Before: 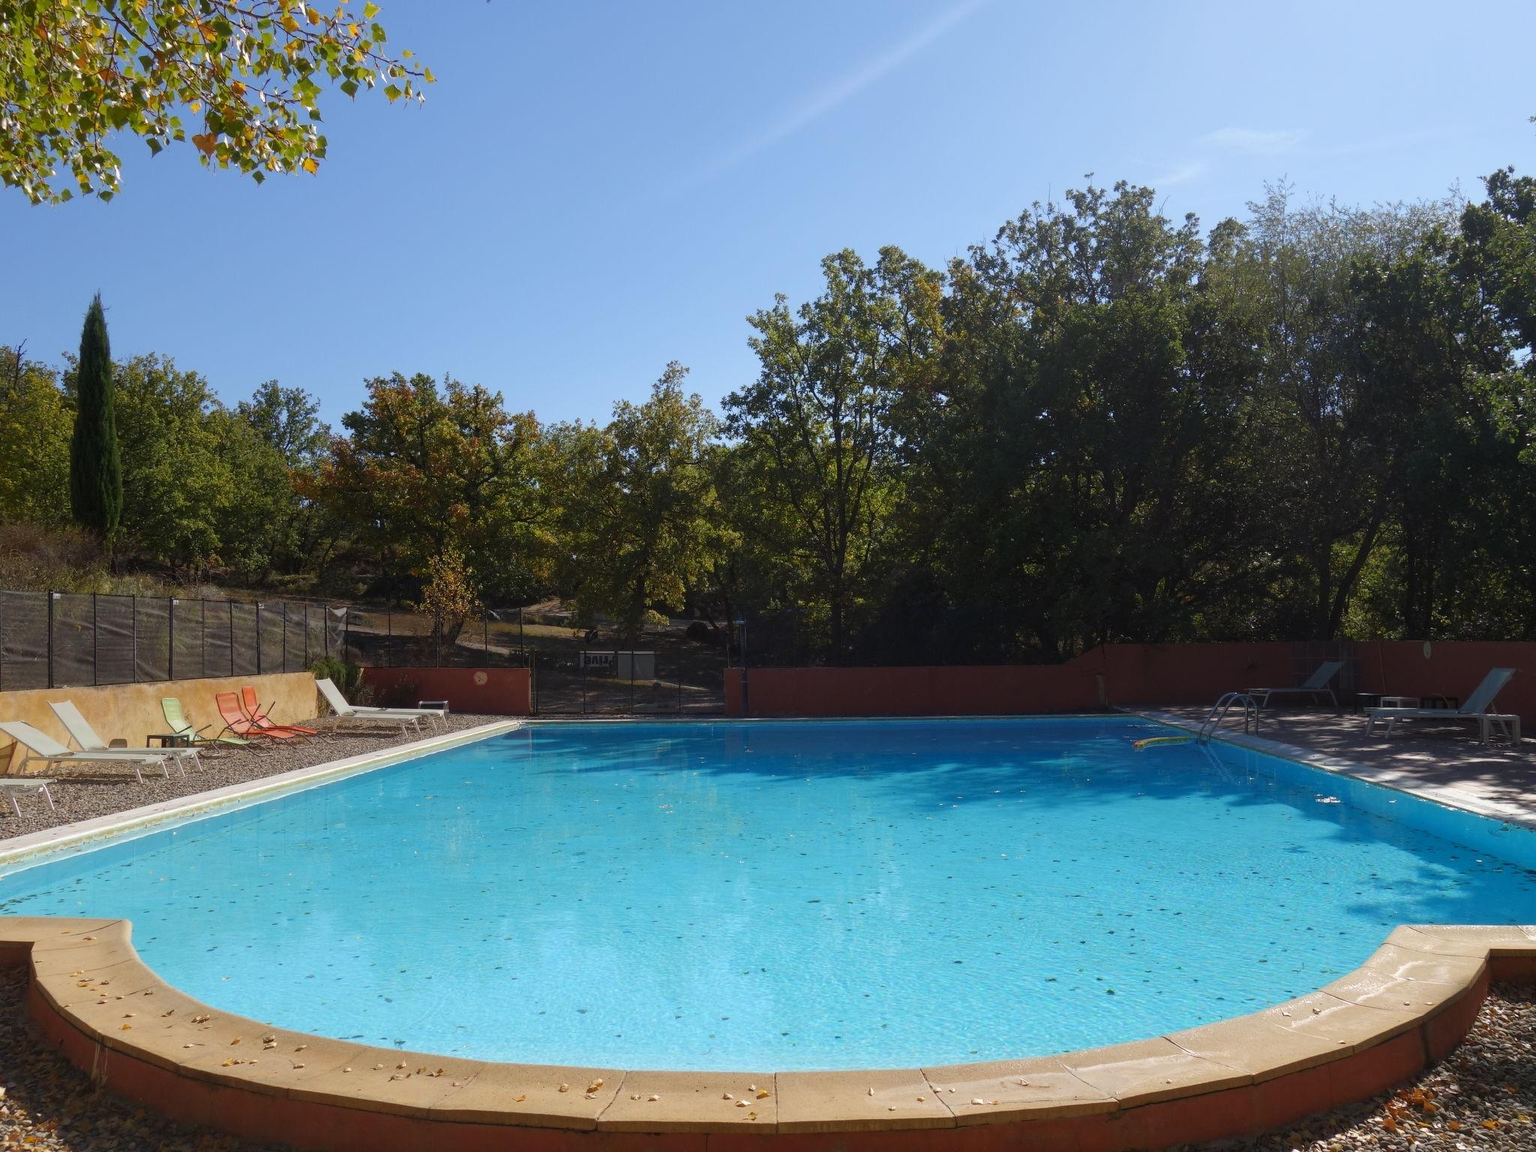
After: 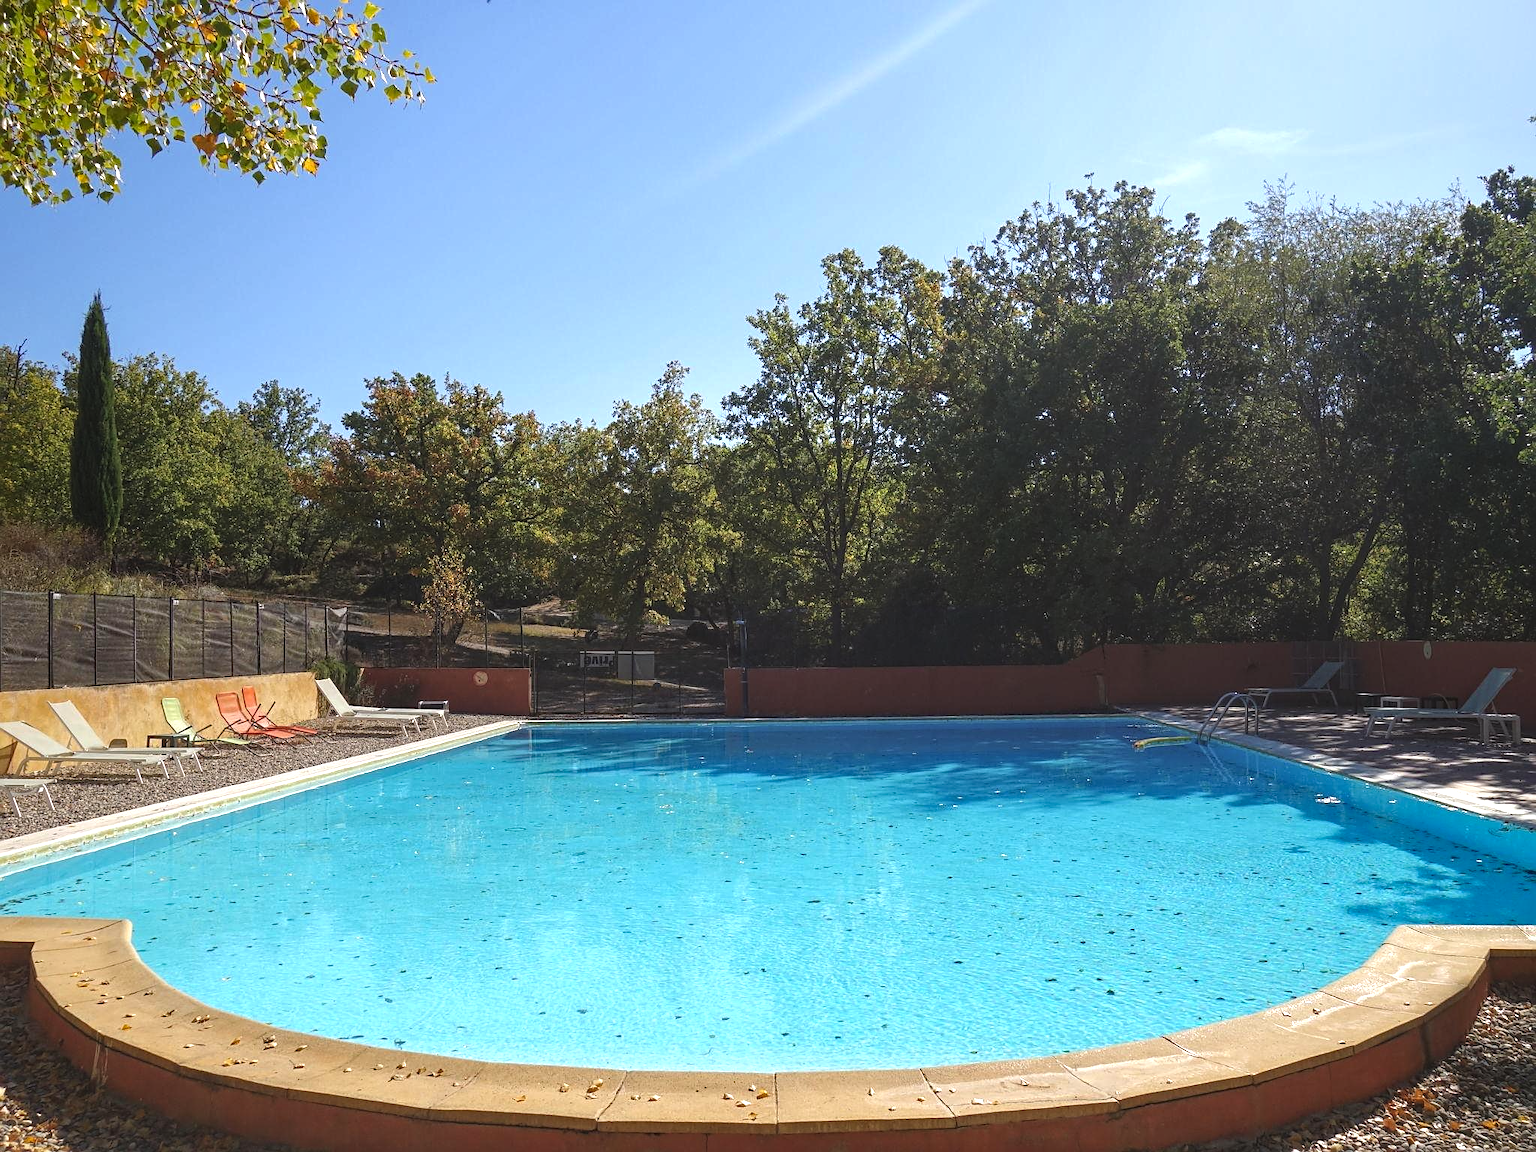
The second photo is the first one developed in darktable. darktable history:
exposure: black level correction -0.005, exposure 0.622 EV, compensate highlight preservation false
contrast brightness saturation: saturation -0.067
haze removal: compatibility mode true, adaptive false
sharpen: on, module defaults
local contrast: on, module defaults
vignetting: fall-off start 96.7%, fall-off radius 100.08%, brightness -0.25, saturation 0.138, center (-0.037, 0.152), width/height ratio 0.614
